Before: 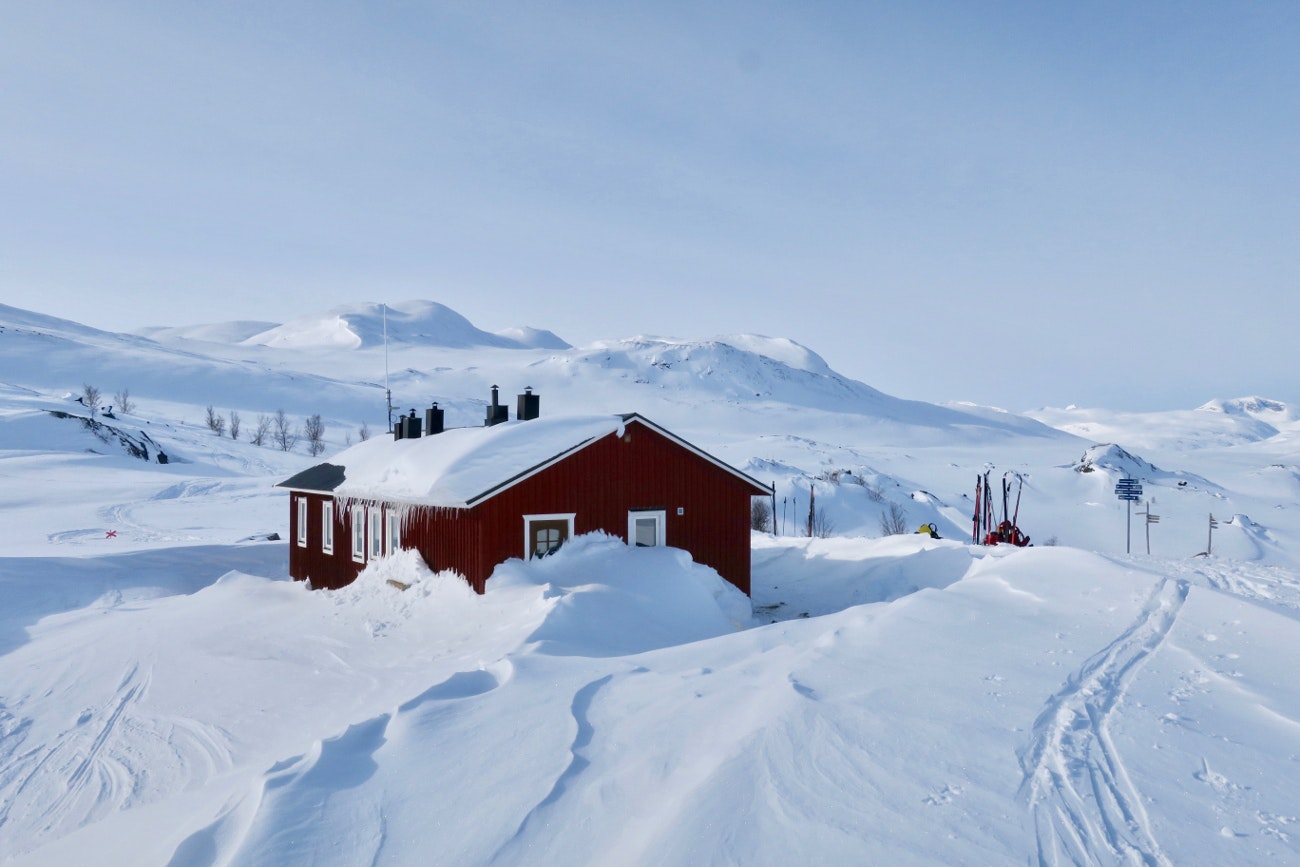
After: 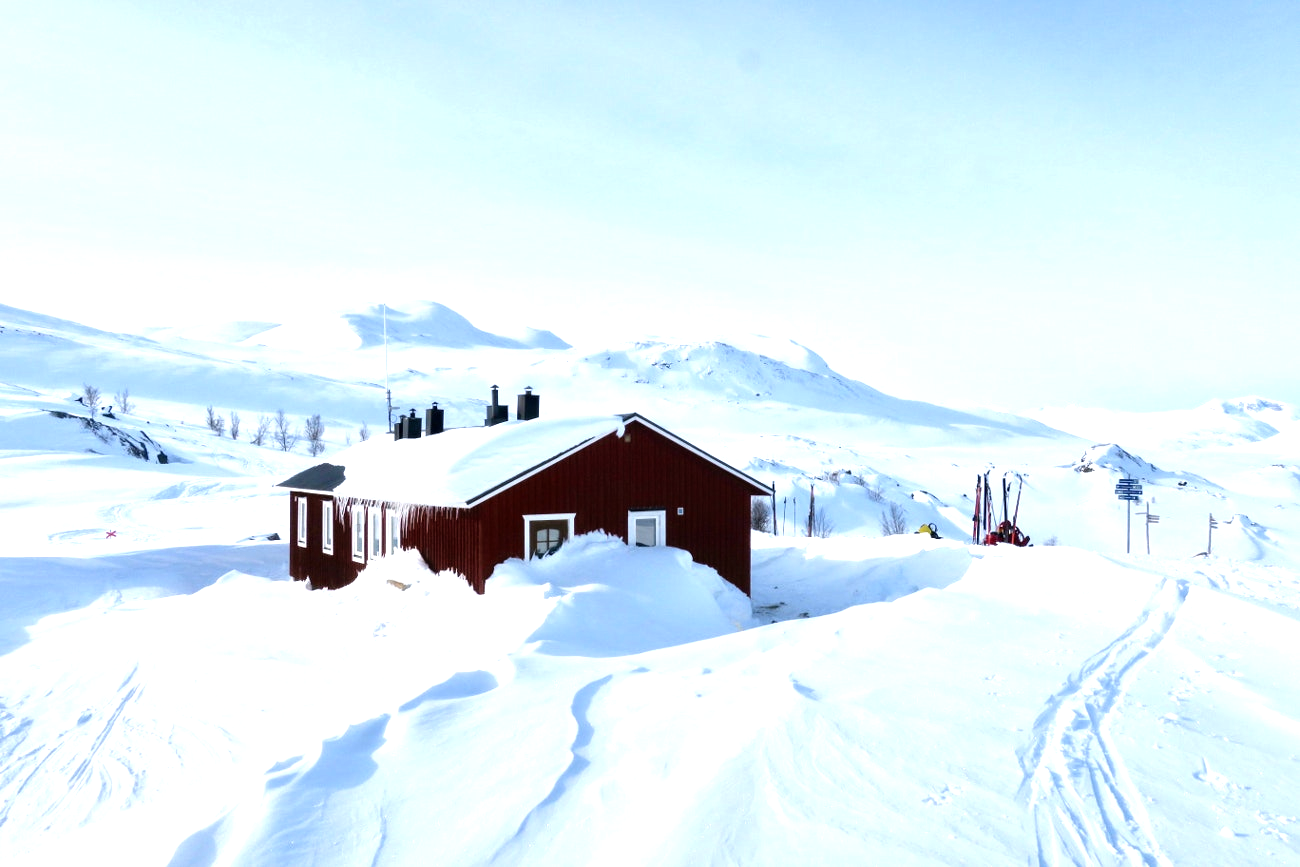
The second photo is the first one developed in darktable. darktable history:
tone equalizer: -8 EV -1.04 EV, -7 EV -1.02 EV, -6 EV -0.834 EV, -5 EV -0.55 EV, -3 EV 0.563 EV, -2 EV 0.861 EV, -1 EV 1.01 EV, +0 EV 1.08 EV
base curve: curves: ch0 [(0, 0) (0.472, 0.455) (1, 1)]
